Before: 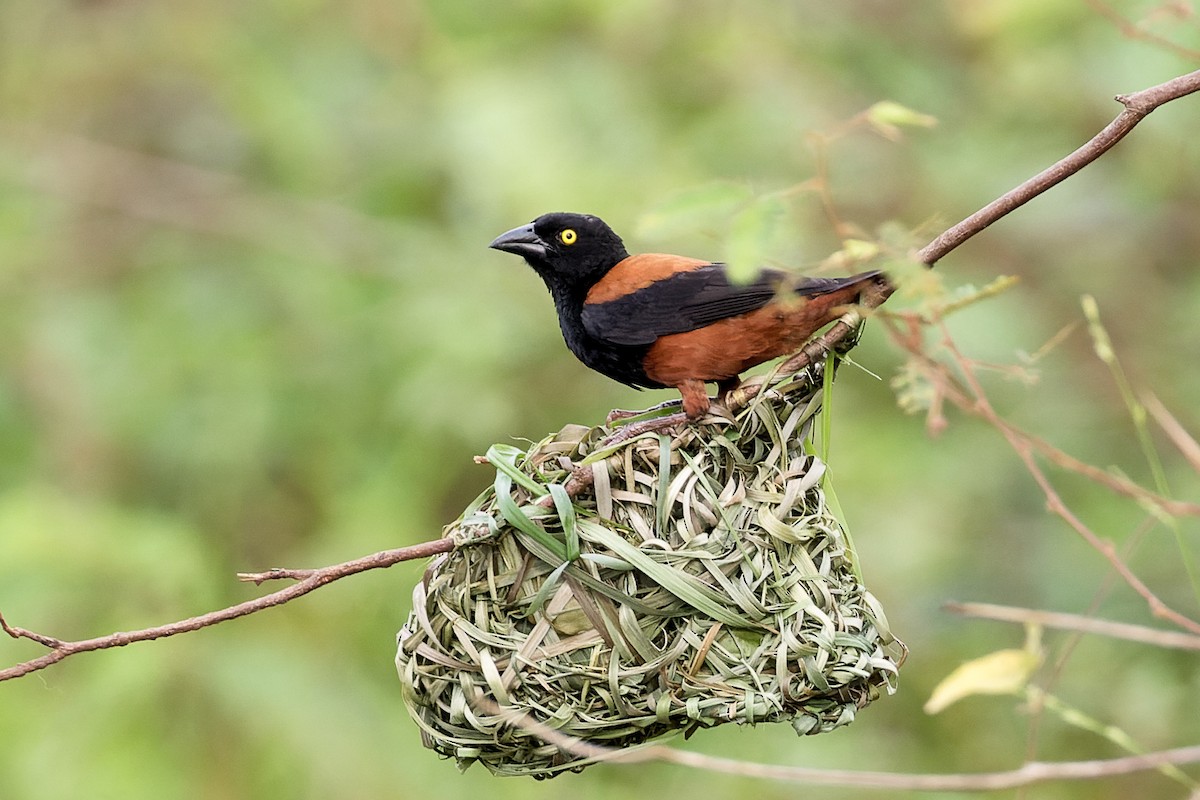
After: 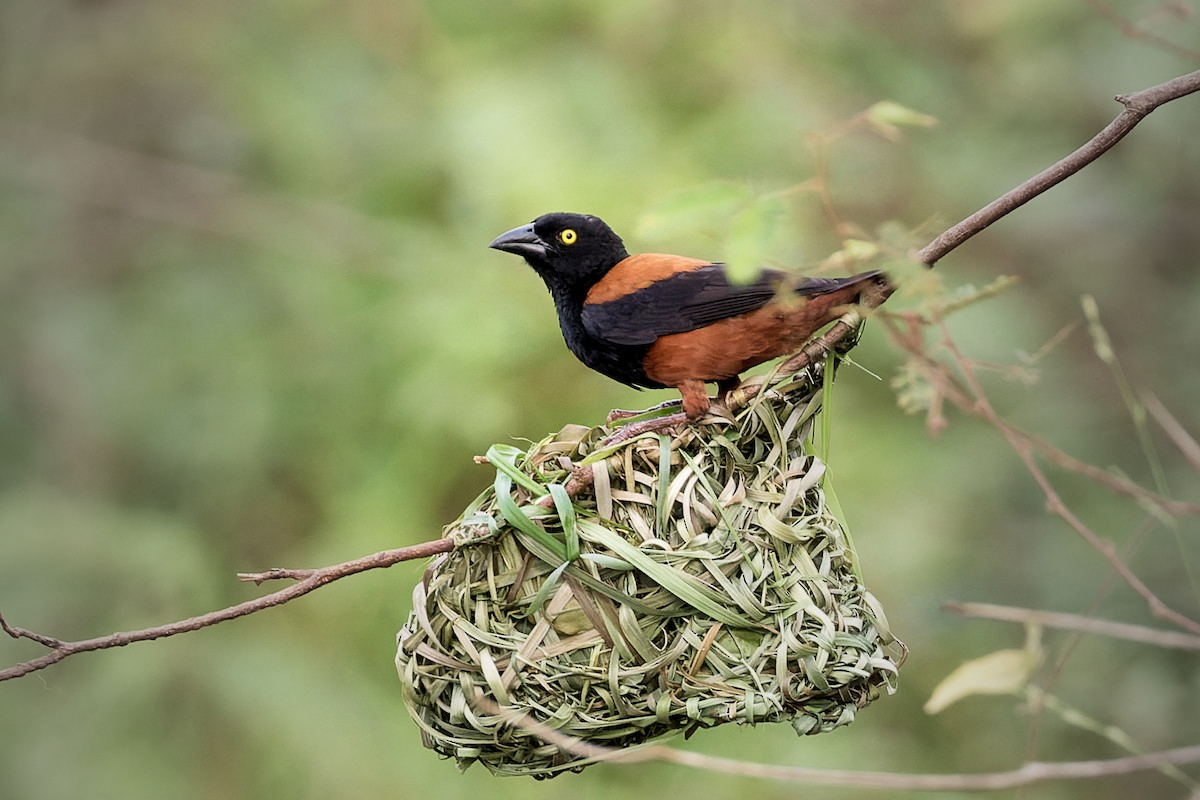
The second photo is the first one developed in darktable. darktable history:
velvia: on, module defaults
vignetting: fall-off start 18.75%, fall-off radius 136.89%, width/height ratio 0.619, shape 0.596
